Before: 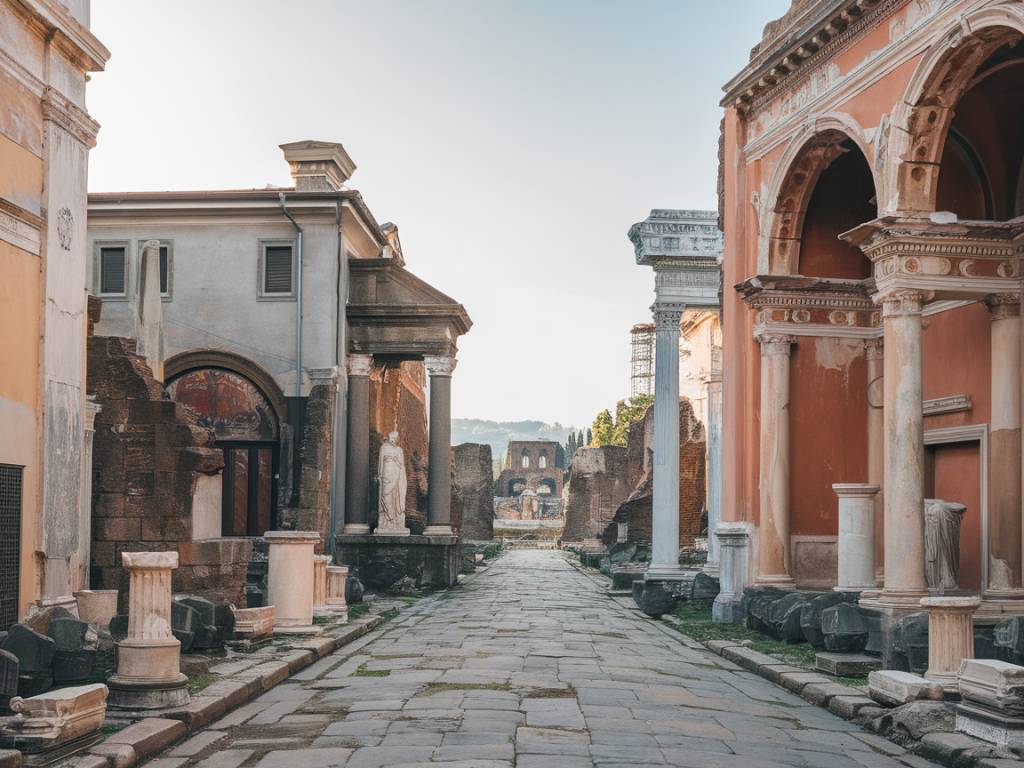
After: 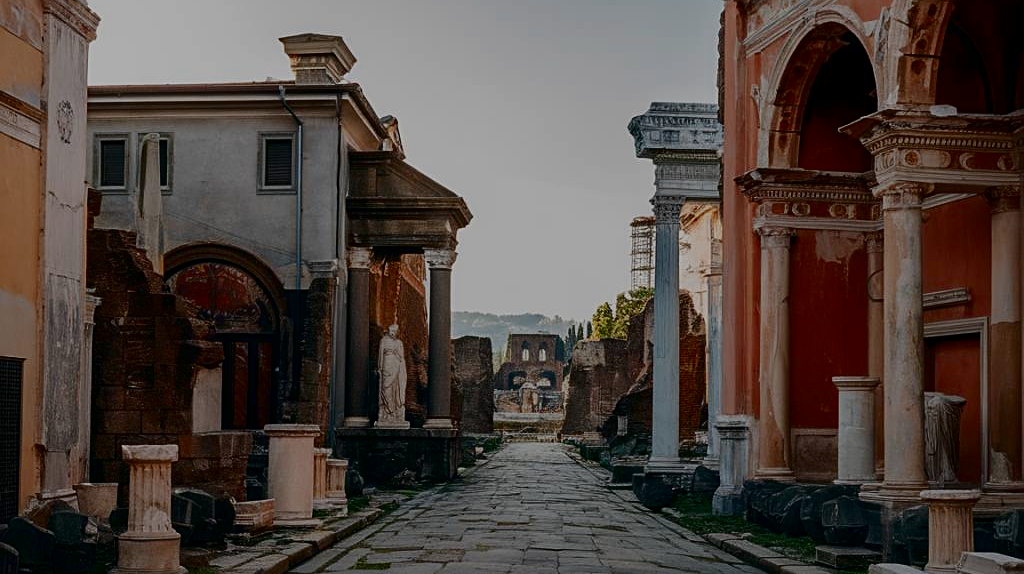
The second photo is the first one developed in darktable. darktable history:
sharpen: amount 0.462
contrast brightness saturation: contrast 0.091, brightness -0.605, saturation 0.17
filmic rgb: black relative exposure -7.65 EV, white relative exposure 4.56 EV, threshold 2.95 EV, hardness 3.61, enable highlight reconstruction true
tone equalizer: edges refinement/feathering 500, mask exposure compensation -1.57 EV, preserve details no
crop: top 13.938%, bottom 11.224%
